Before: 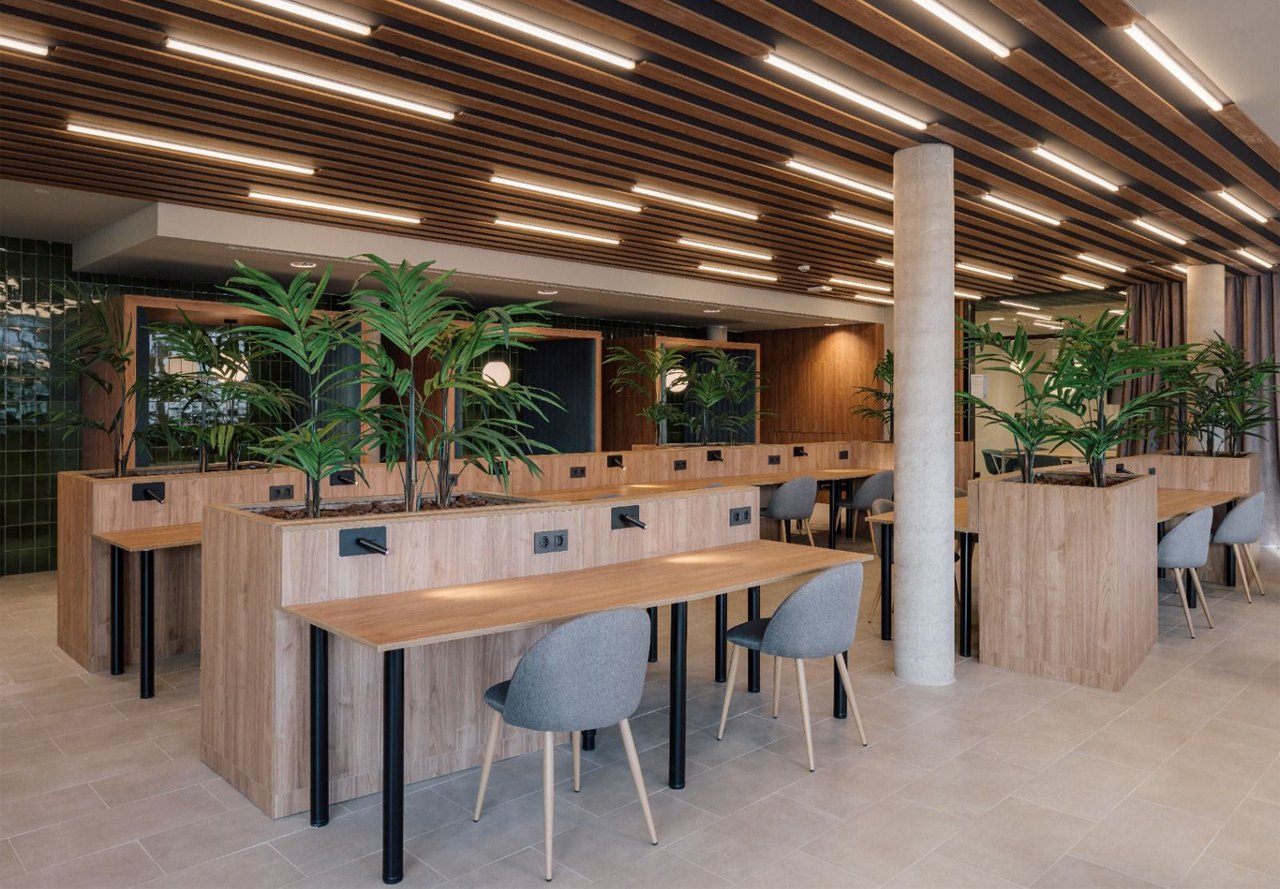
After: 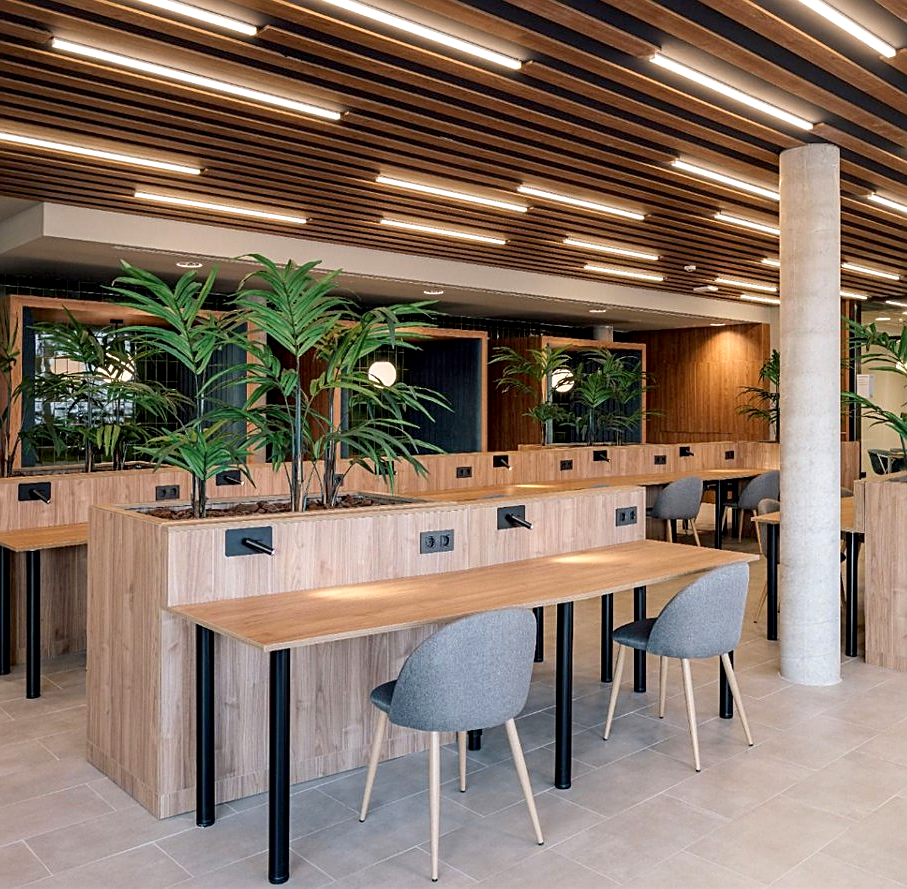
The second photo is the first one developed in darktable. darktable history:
exposure: black level correction 0.005, exposure 0.417 EV, compensate exposure bias true, compensate highlight preservation false
sharpen: on, module defaults
crop and rotate: left 8.972%, right 20.153%
